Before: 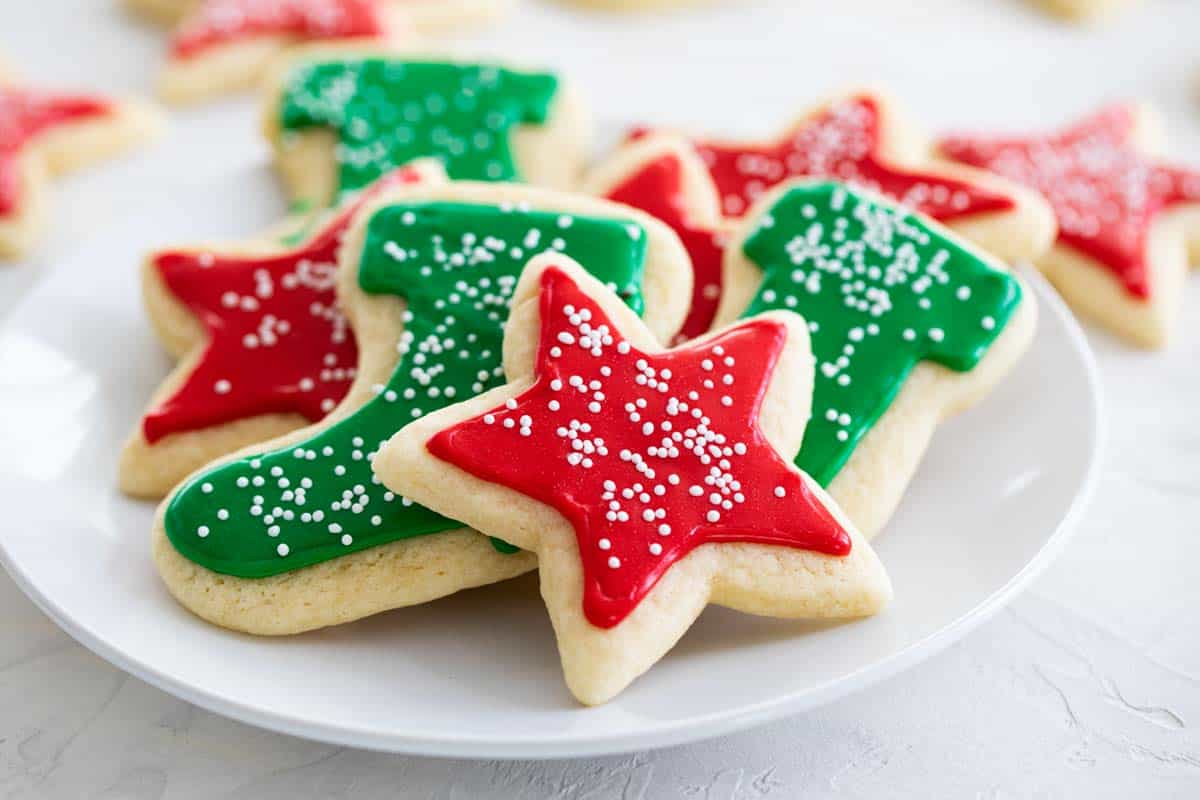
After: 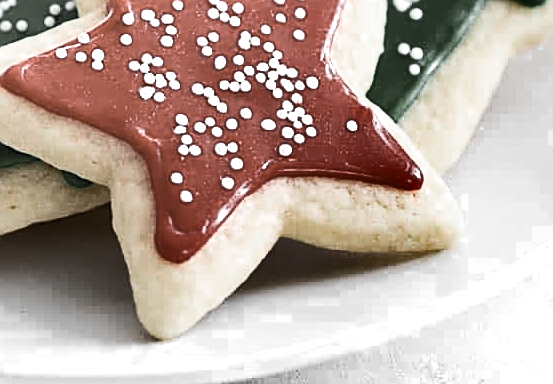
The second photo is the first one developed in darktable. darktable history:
sharpen: on, module defaults
exposure: black level correction 0.001, exposure 0.016 EV, compensate highlight preservation false
crop: left 35.73%, top 45.773%, right 18.105%, bottom 6.14%
tone equalizer: on, module defaults
base curve: curves: ch0 [(0, 0) (0.005, 0.002) (0.15, 0.3) (0.4, 0.7) (0.75, 0.95) (1, 1)]
color zones: curves: ch0 [(0, 0.613) (0.01, 0.613) (0.245, 0.448) (0.498, 0.529) (0.642, 0.665) (0.879, 0.777) (0.99, 0.613)]; ch1 [(0, 0.035) (0.121, 0.189) (0.259, 0.197) (0.415, 0.061) (0.589, 0.022) (0.732, 0.022) (0.857, 0.026) (0.991, 0.053)]
shadows and highlights: shadows 24.59, highlights -77.67, soften with gaussian
